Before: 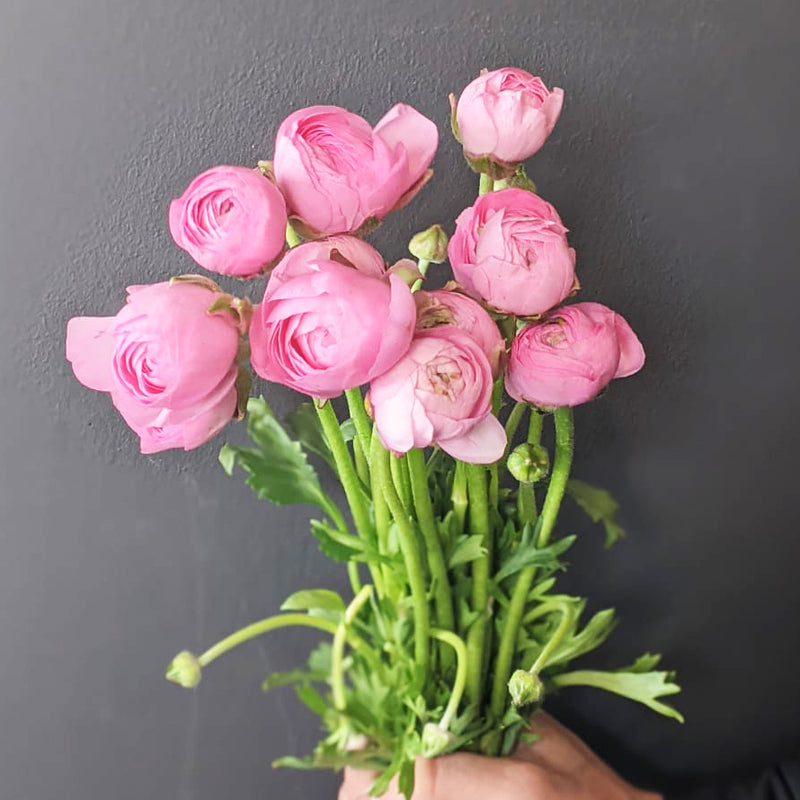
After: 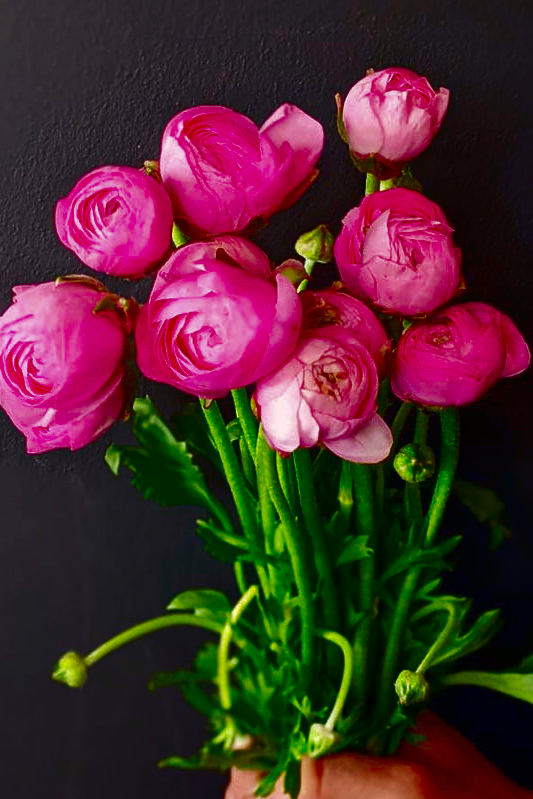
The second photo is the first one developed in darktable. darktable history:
contrast brightness saturation: brightness -1, saturation 1
crop and rotate: left 14.292%, right 19.041%
white balance: red 1.009, blue 0.985
